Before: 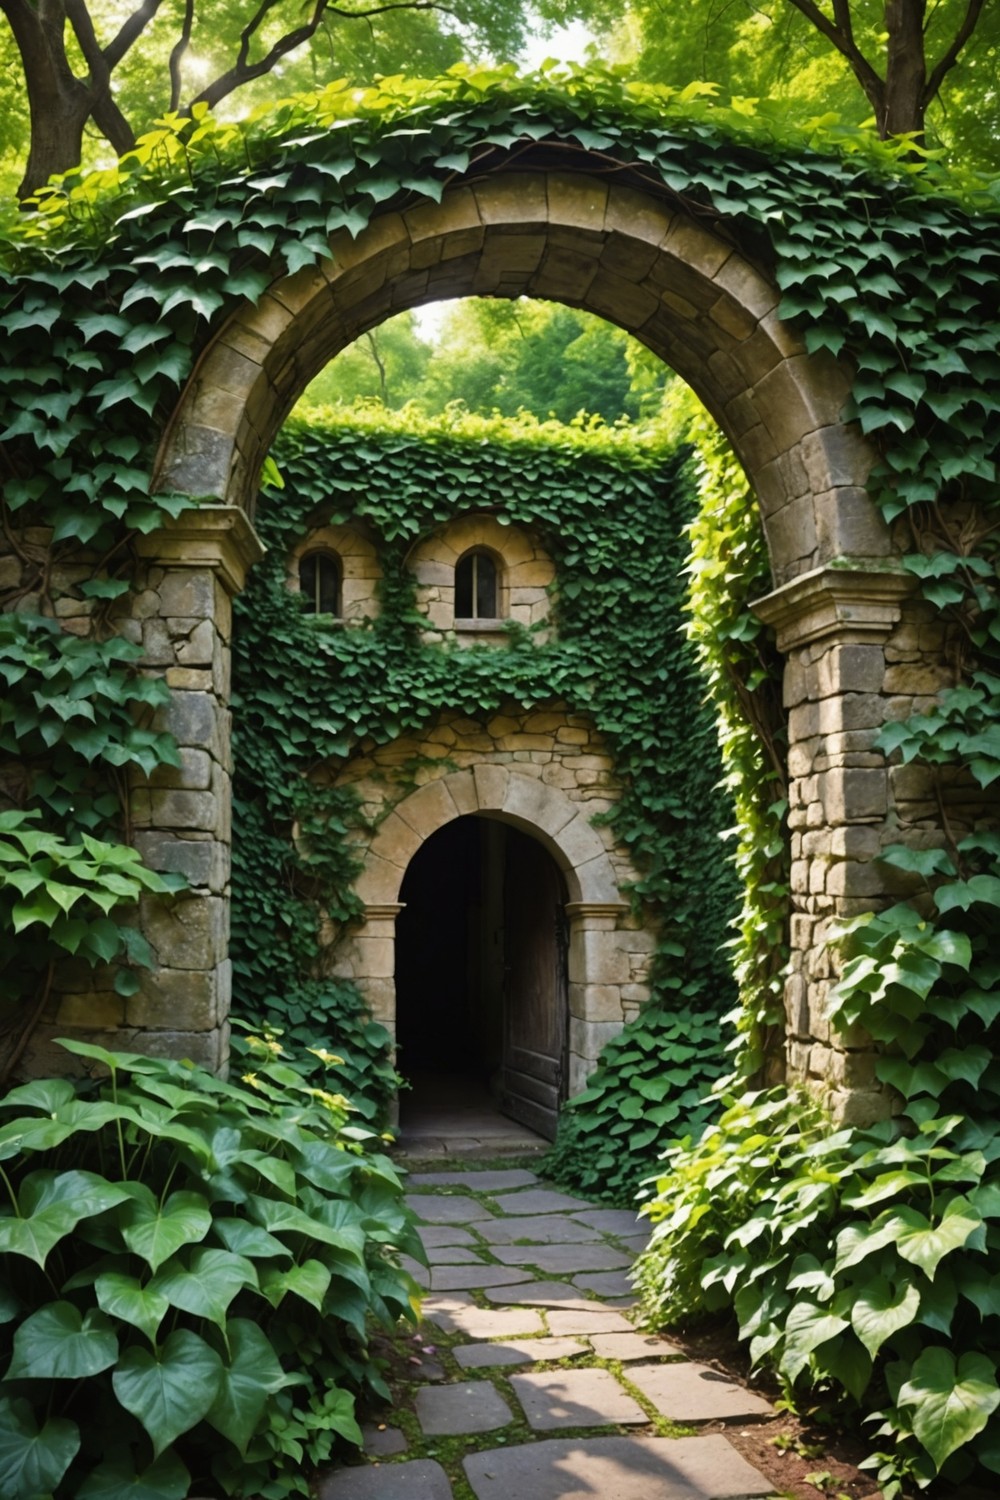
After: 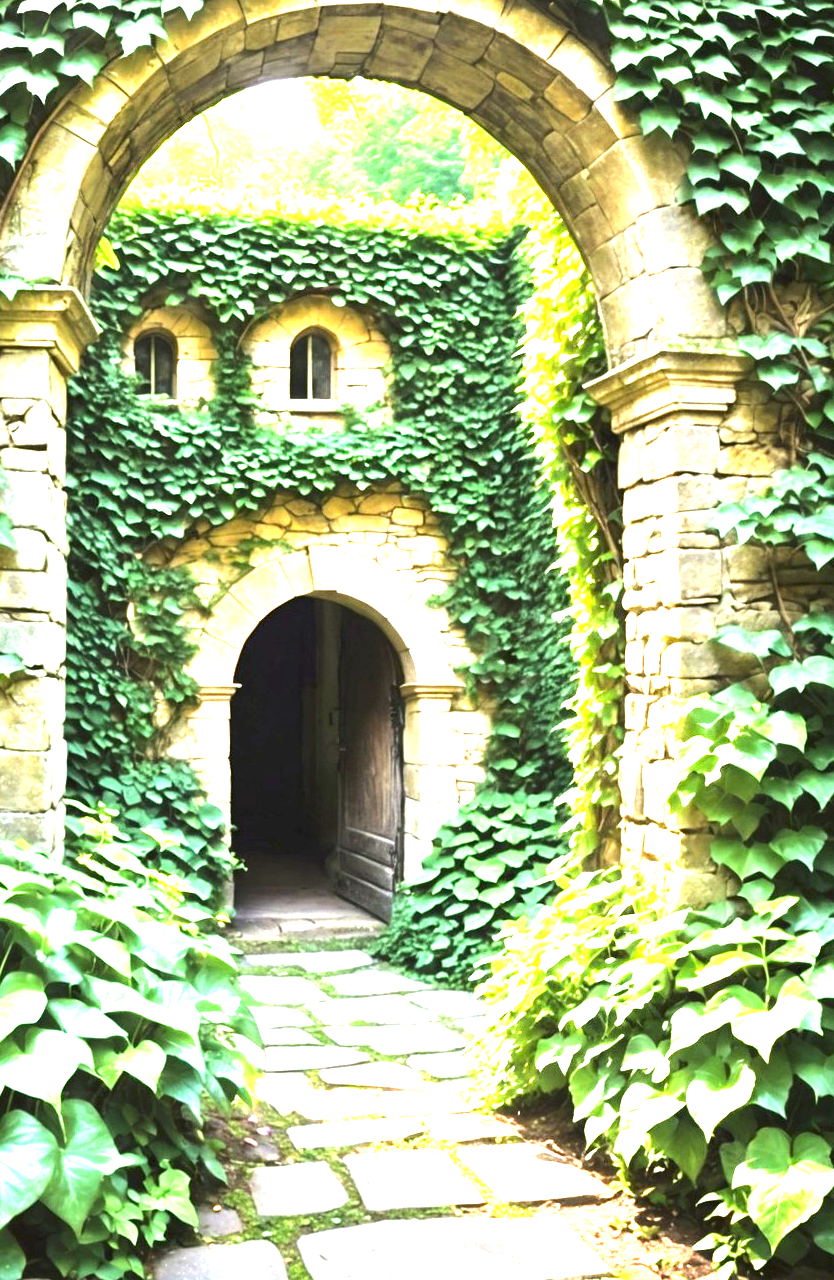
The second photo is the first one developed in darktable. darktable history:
crop: left 16.523%, top 14.607%
exposure: exposure 2.983 EV, compensate highlight preservation false
tone equalizer: -8 EV -0.399 EV, -7 EV -0.389 EV, -6 EV -0.329 EV, -5 EV -0.215 EV, -3 EV 0.242 EV, -2 EV 0.342 EV, -1 EV 0.377 EV, +0 EV 0.41 EV, edges refinement/feathering 500, mask exposure compensation -1.57 EV, preserve details no
